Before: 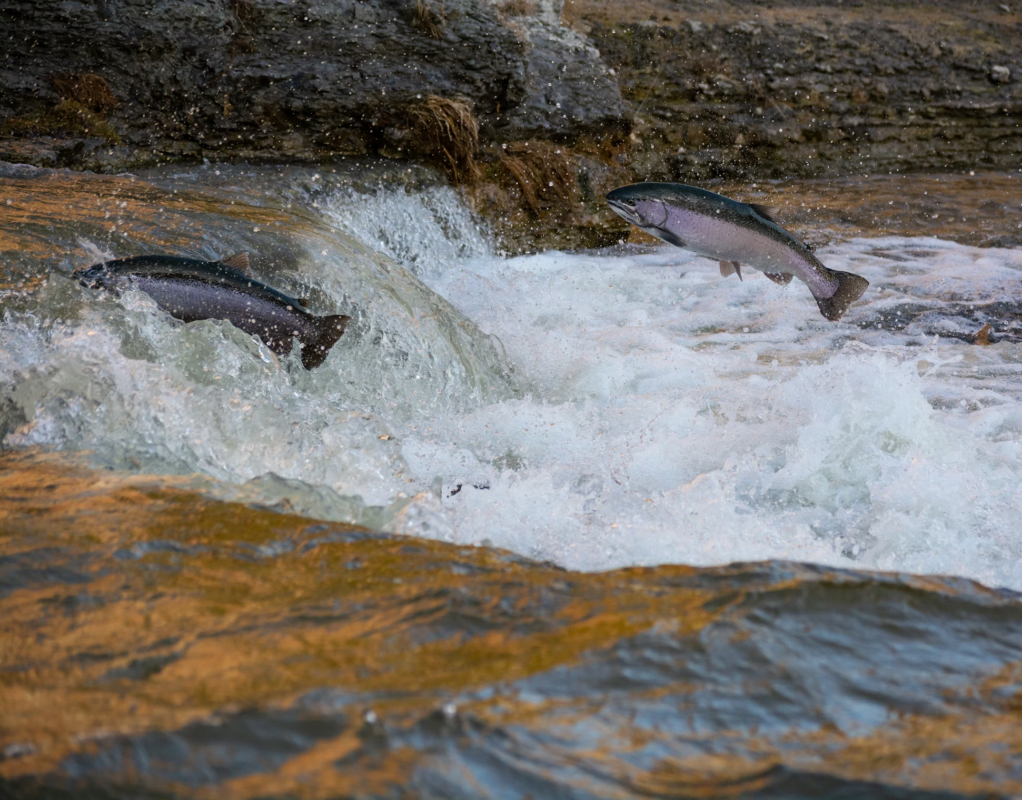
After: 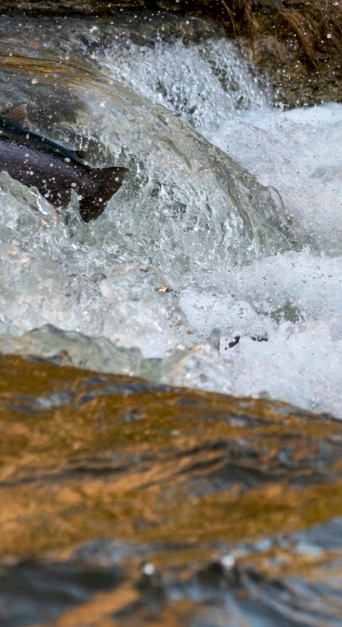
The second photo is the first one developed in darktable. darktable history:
local contrast: mode bilateral grid, contrast 20, coarseness 50, detail 179%, midtone range 0.2
crop and rotate: left 21.77%, top 18.528%, right 44.676%, bottom 2.997%
